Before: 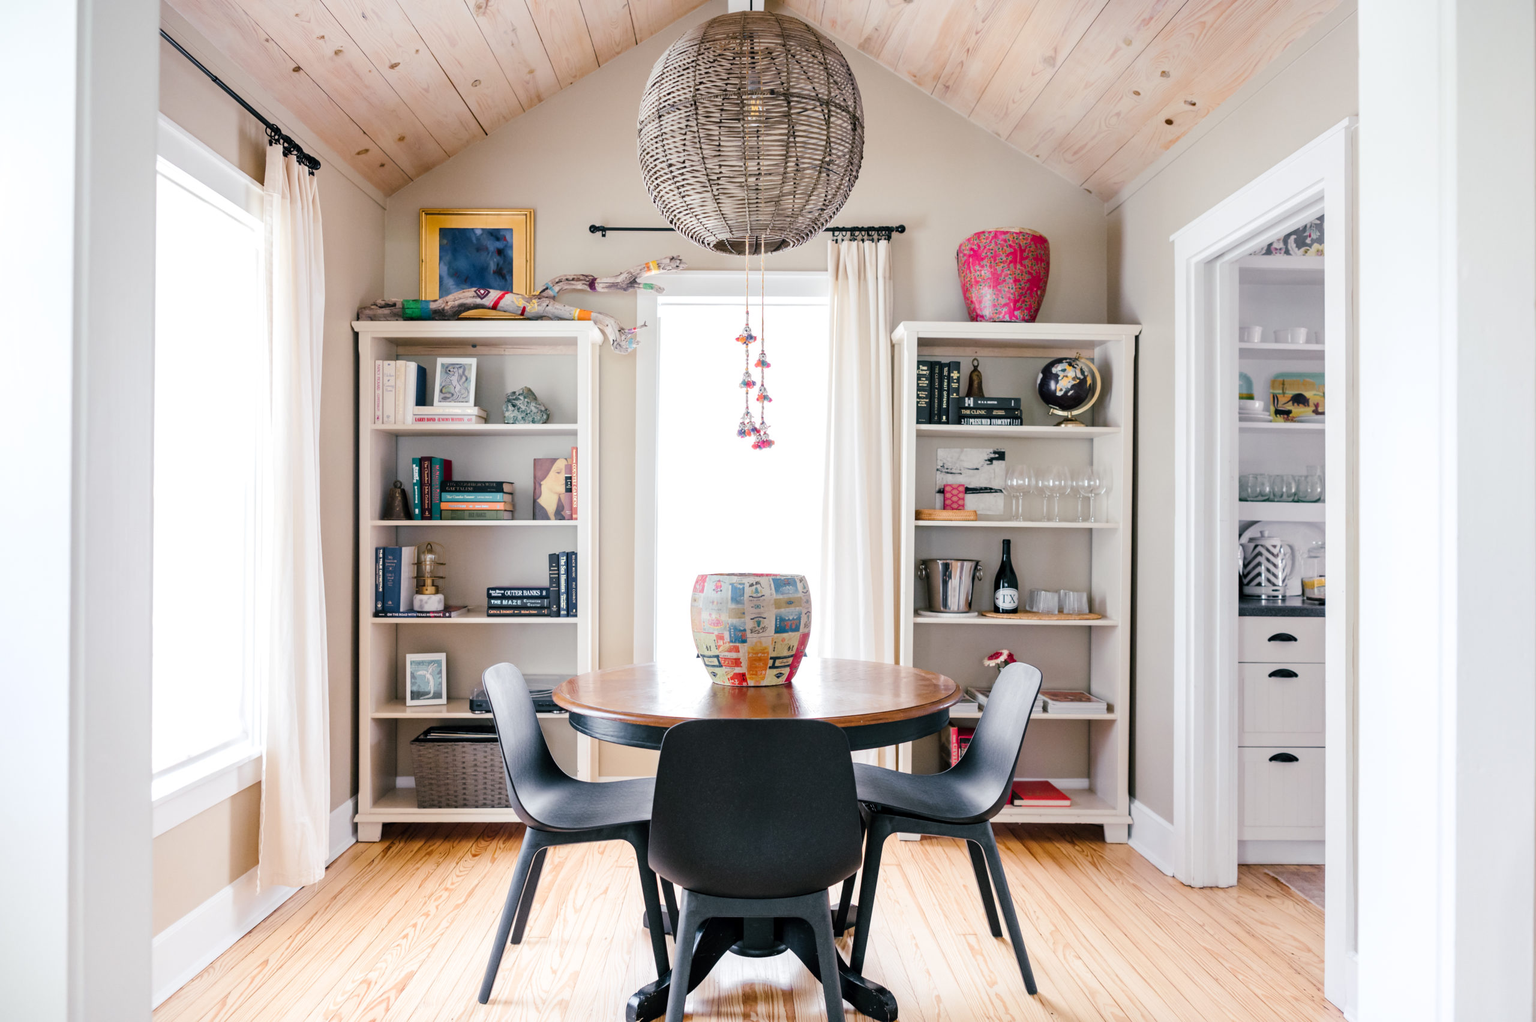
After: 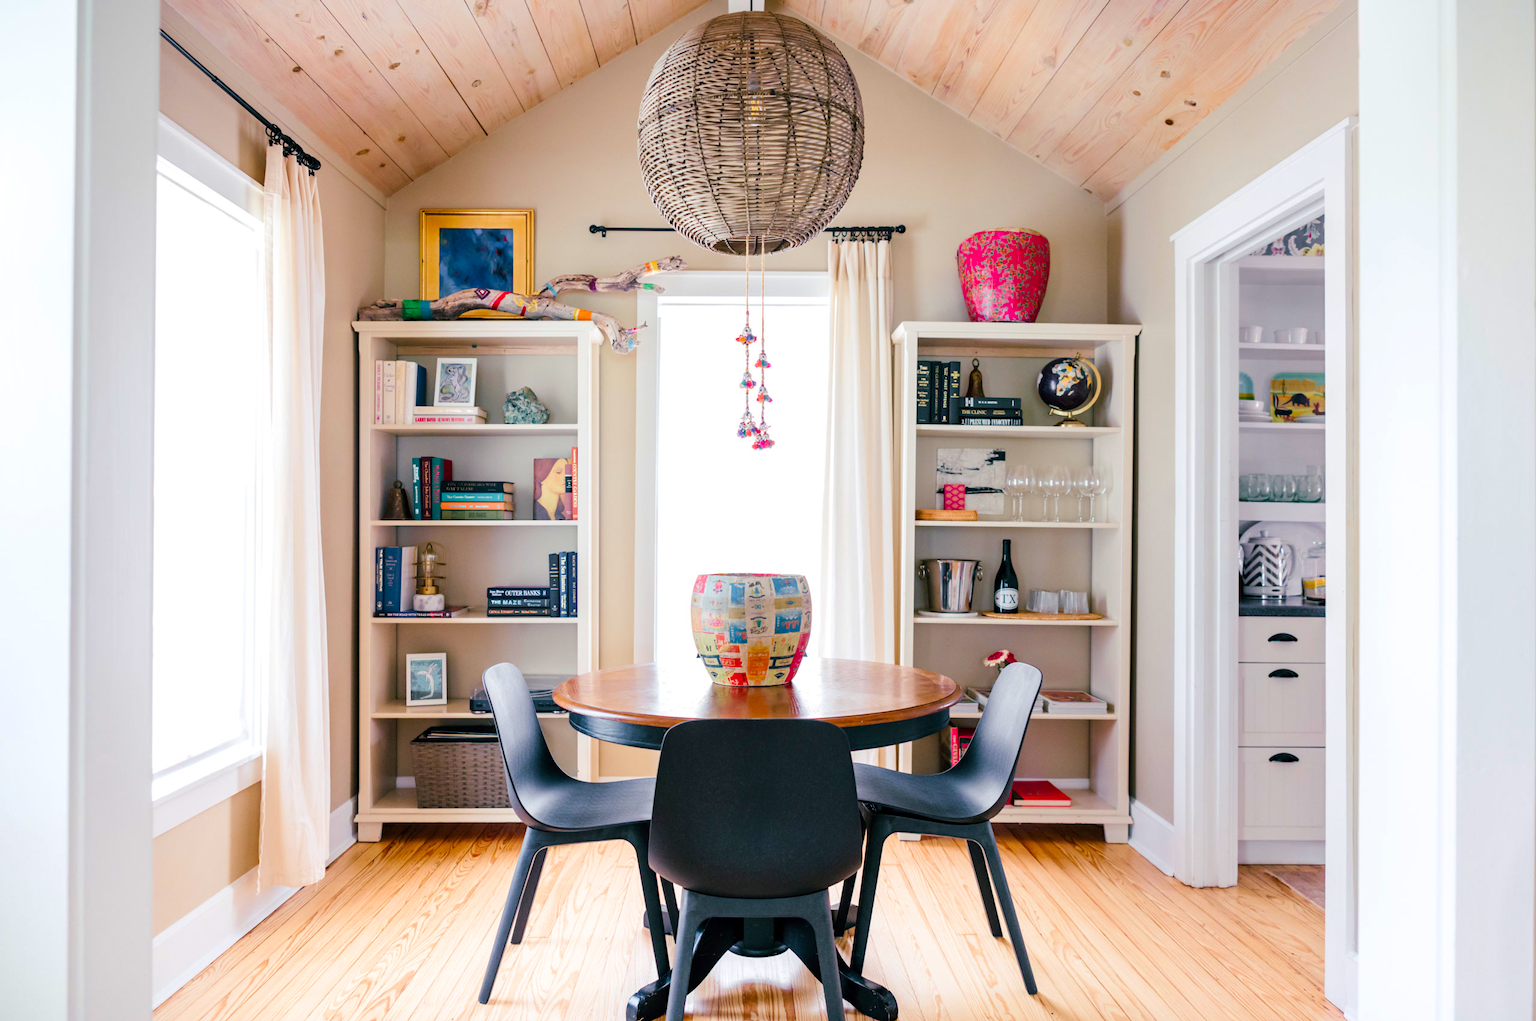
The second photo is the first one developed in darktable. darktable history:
contrast brightness saturation: brightness -0.02, saturation 0.35
velvia: on, module defaults
